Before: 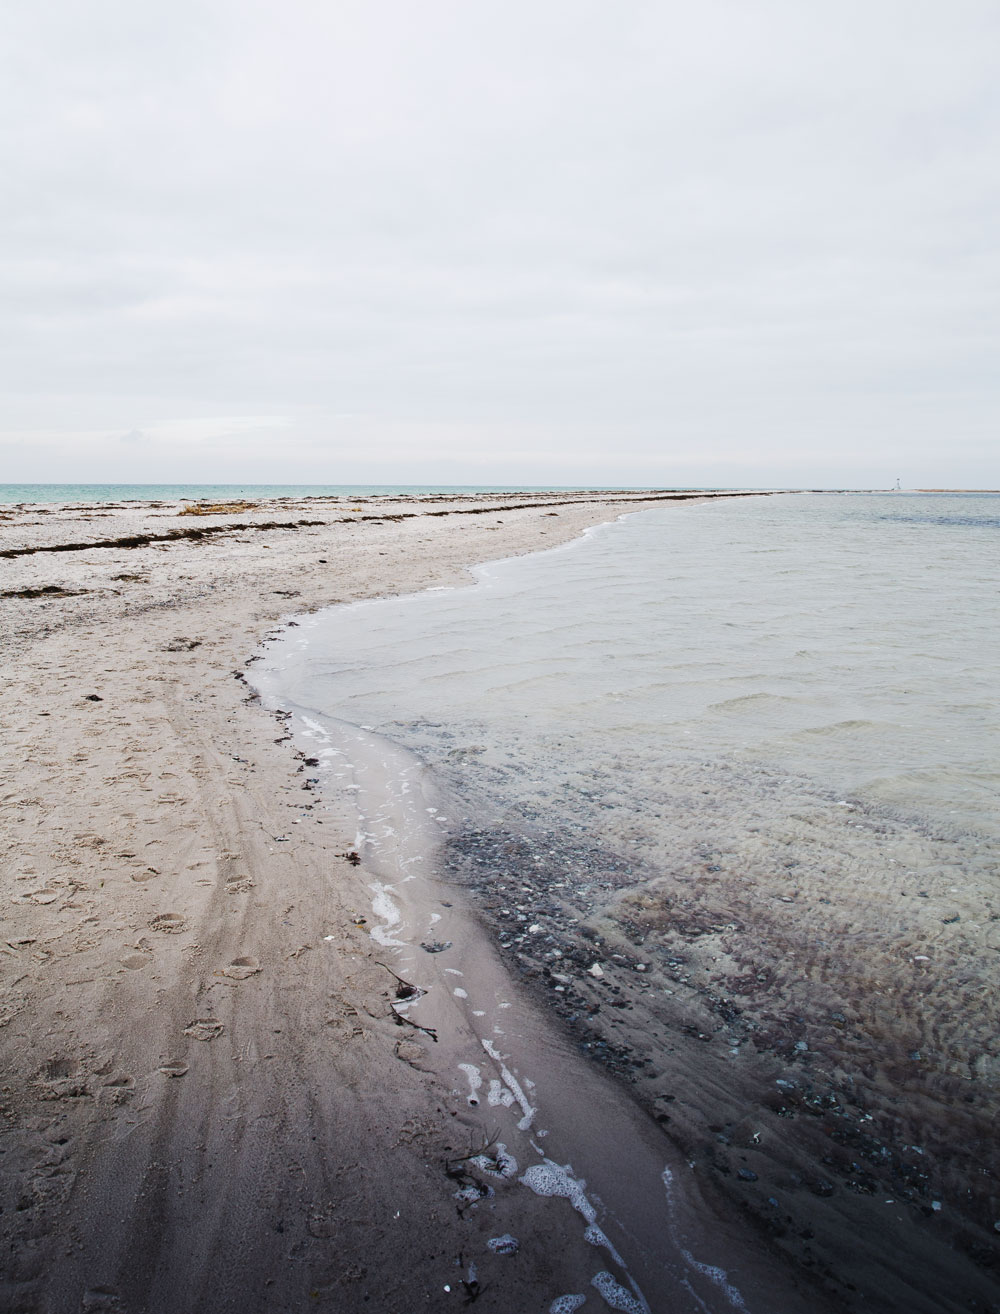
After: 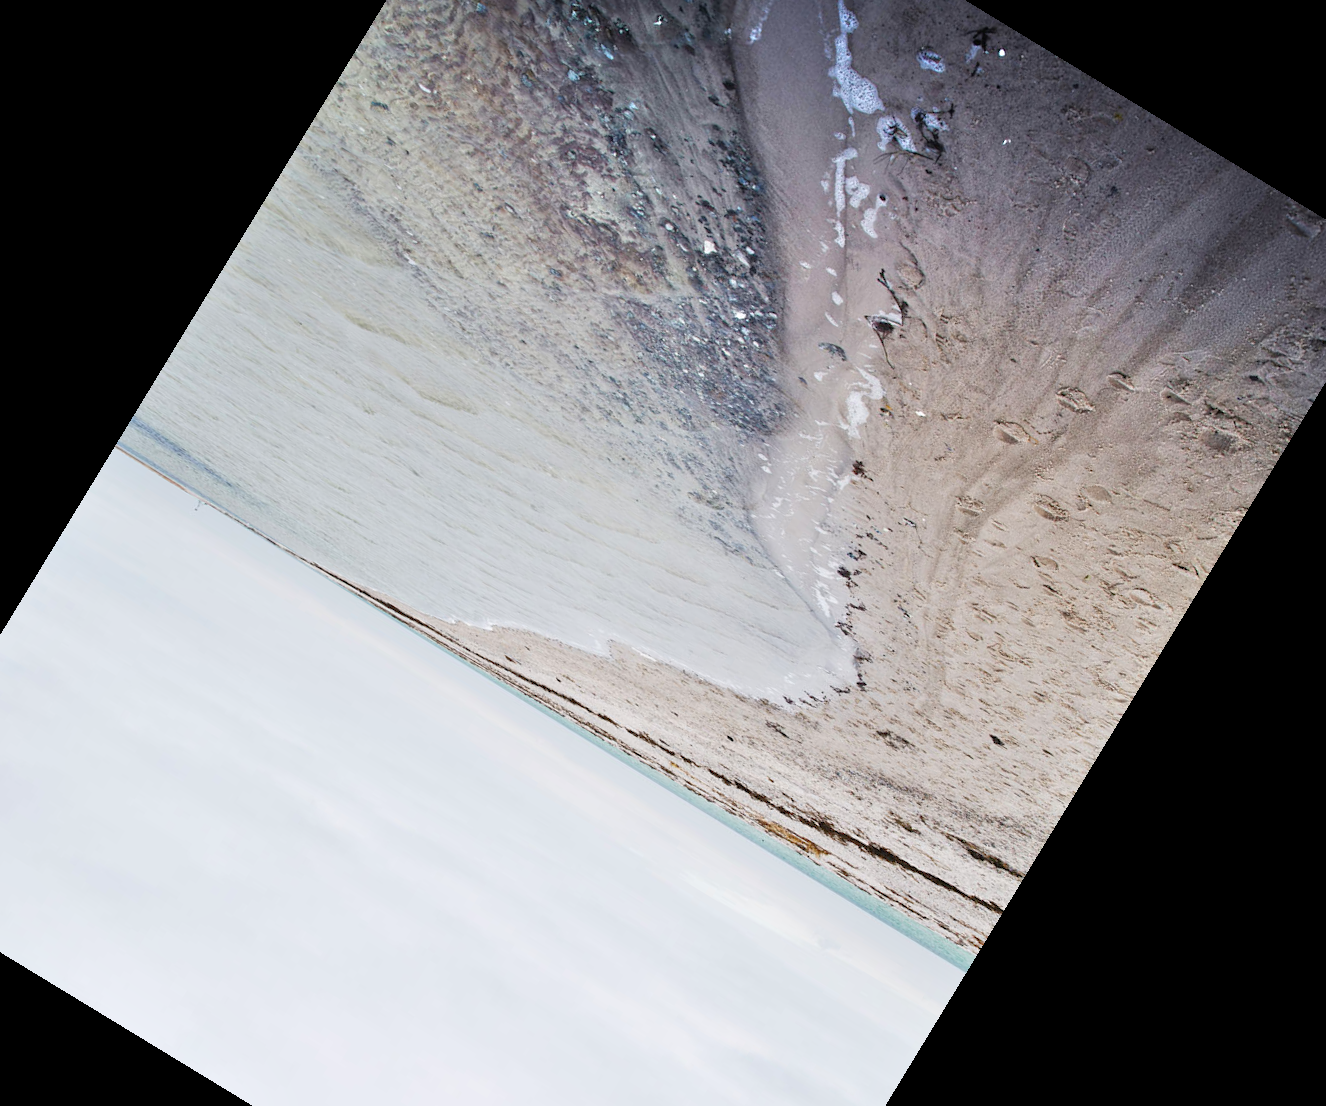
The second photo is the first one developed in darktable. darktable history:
crop and rotate: angle 148.68°, left 9.111%, top 15.603%, right 4.588%, bottom 17.041%
contrast brightness saturation: saturation 0.1
tone equalizer: -7 EV 0.15 EV, -6 EV 0.6 EV, -5 EV 1.15 EV, -4 EV 1.33 EV, -3 EV 1.15 EV, -2 EV 0.6 EV, -1 EV 0.15 EV, mask exposure compensation -0.5 EV
